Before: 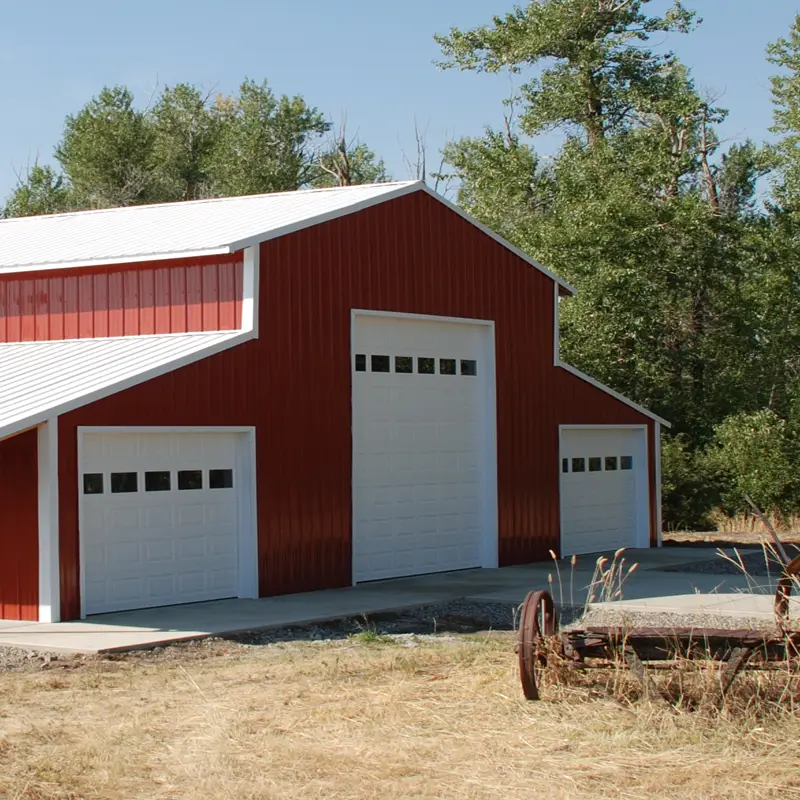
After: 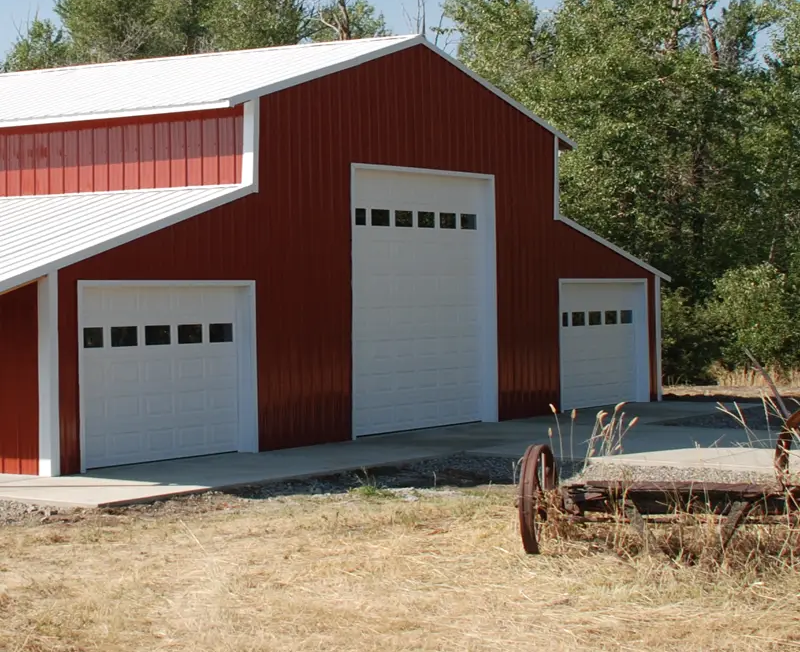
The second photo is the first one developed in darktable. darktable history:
crop and rotate: top 18.461%
tone equalizer: on, module defaults
contrast brightness saturation: saturation -0.05
